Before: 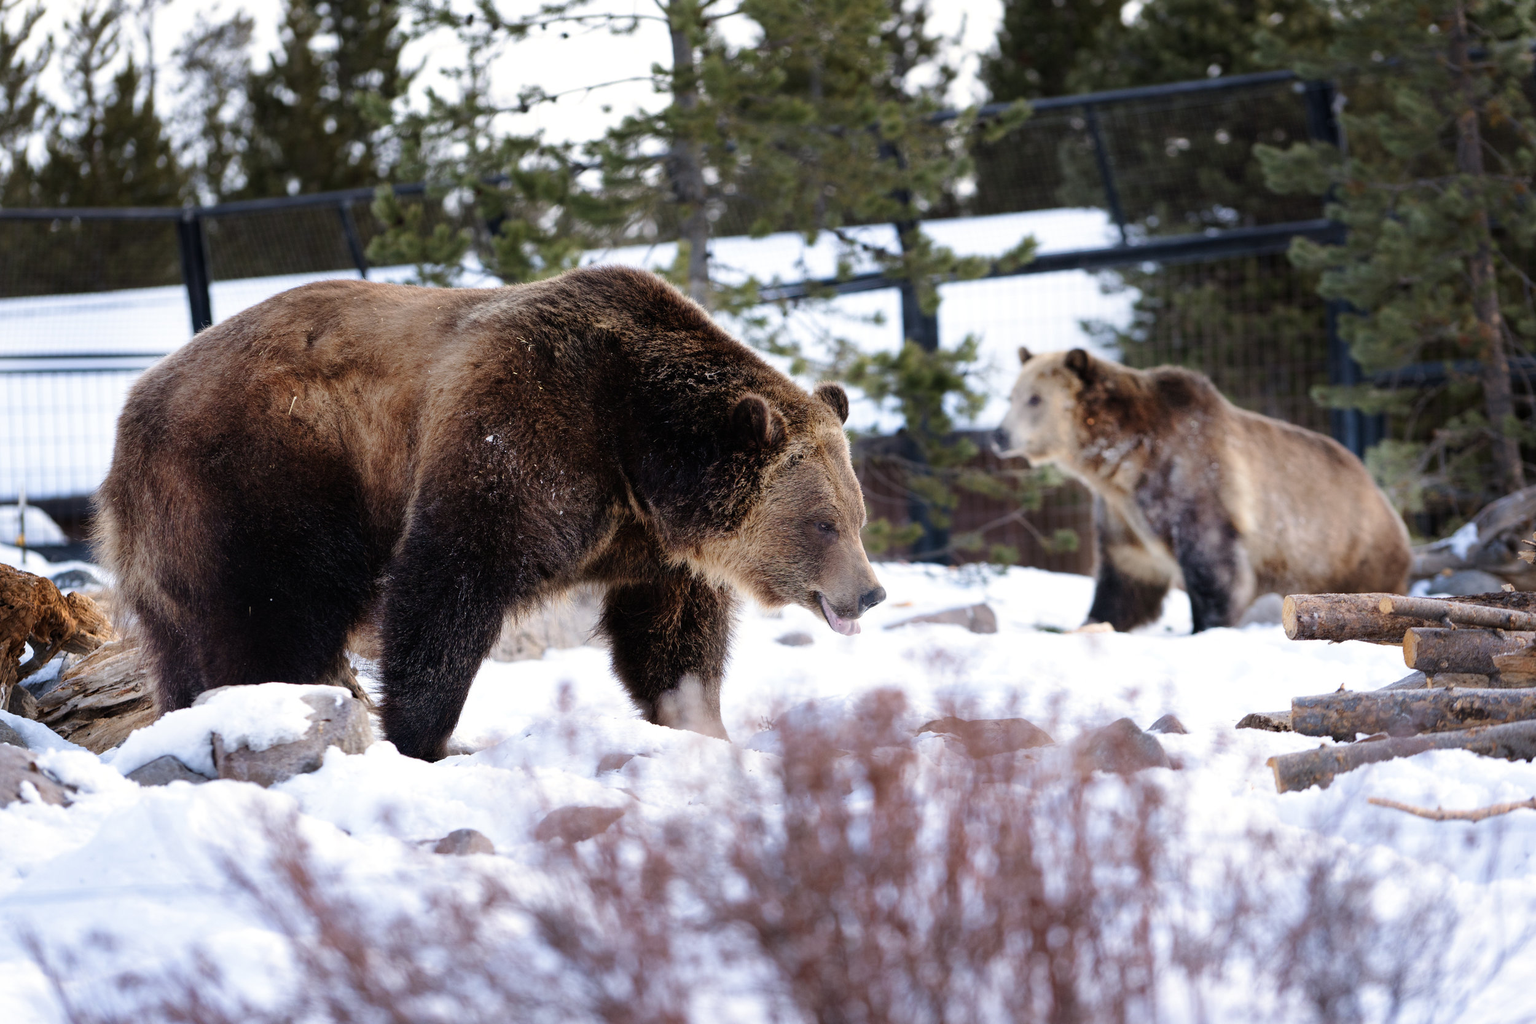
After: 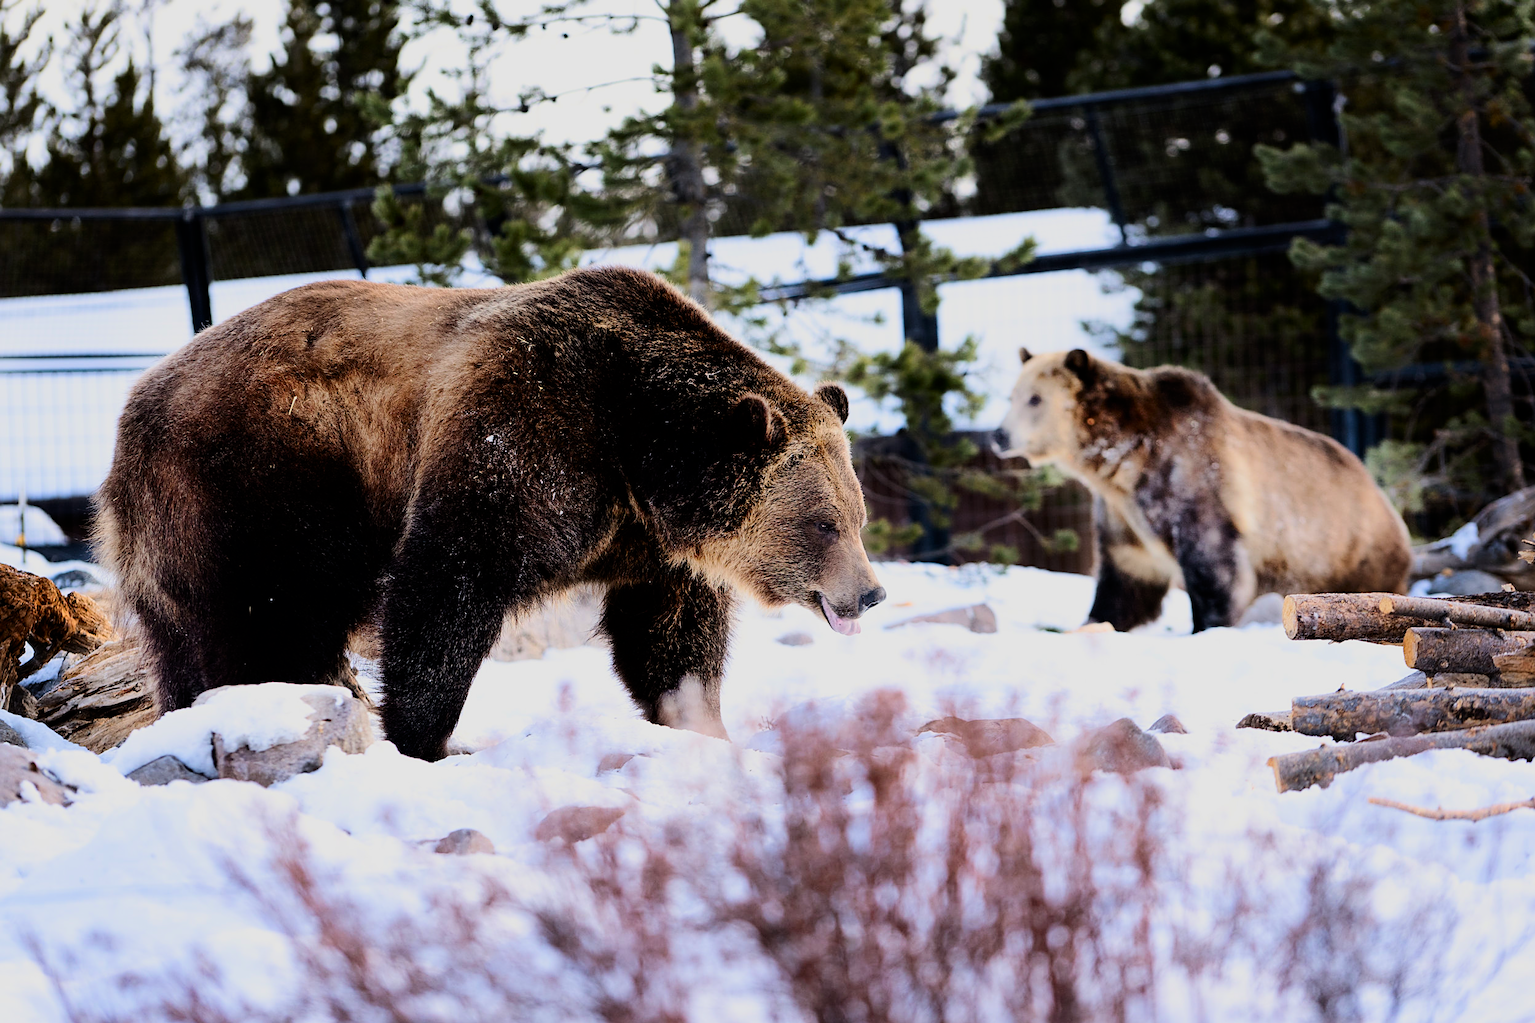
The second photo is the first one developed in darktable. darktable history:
filmic rgb: black relative exposure -7.15 EV, white relative exposure 5.36 EV, hardness 3.02, color science v6 (2022)
tone equalizer: -8 EV -0.417 EV, -7 EV -0.389 EV, -6 EV -0.333 EV, -5 EV -0.222 EV, -3 EV 0.222 EV, -2 EV 0.333 EV, -1 EV 0.389 EV, +0 EV 0.417 EV, edges refinement/feathering 500, mask exposure compensation -1.57 EV, preserve details no
contrast brightness saturation: contrast 0.16, saturation 0.32
sharpen: on, module defaults
